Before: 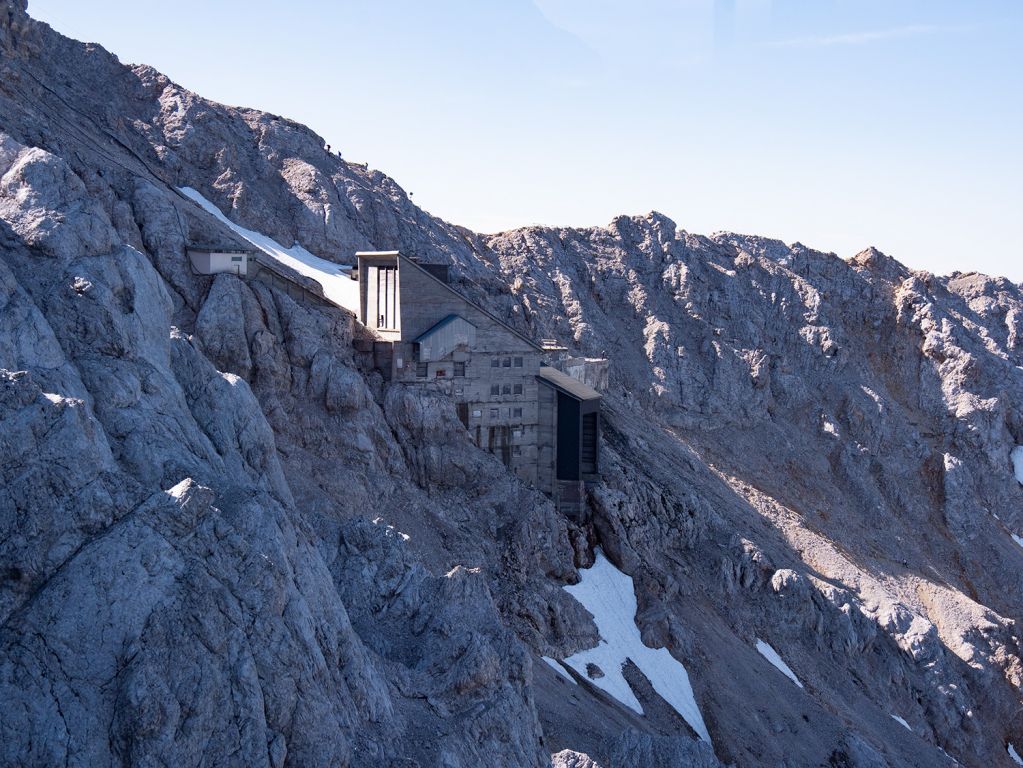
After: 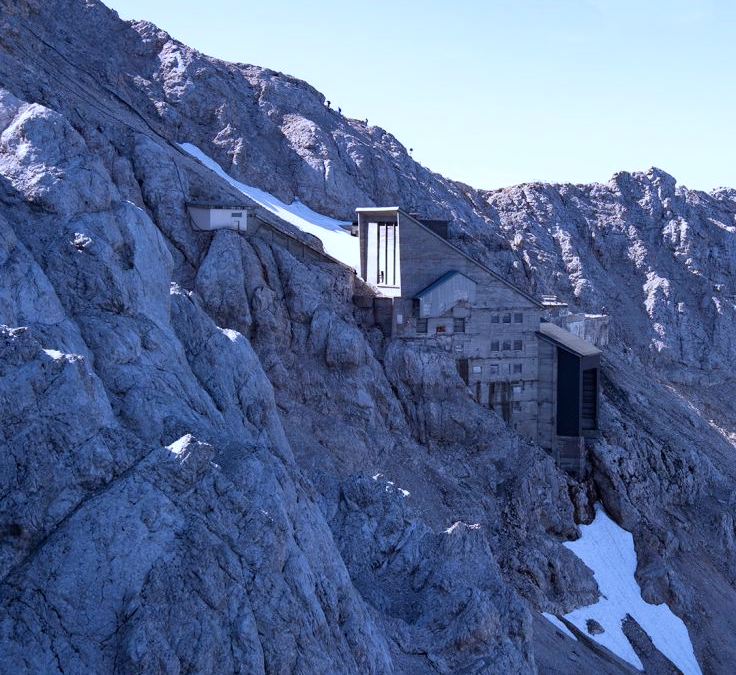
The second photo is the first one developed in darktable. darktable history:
crop: top 5.803%, right 27.864%, bottom 5.804%
white balance: red 0.948, green 1.02, blue 1.176
